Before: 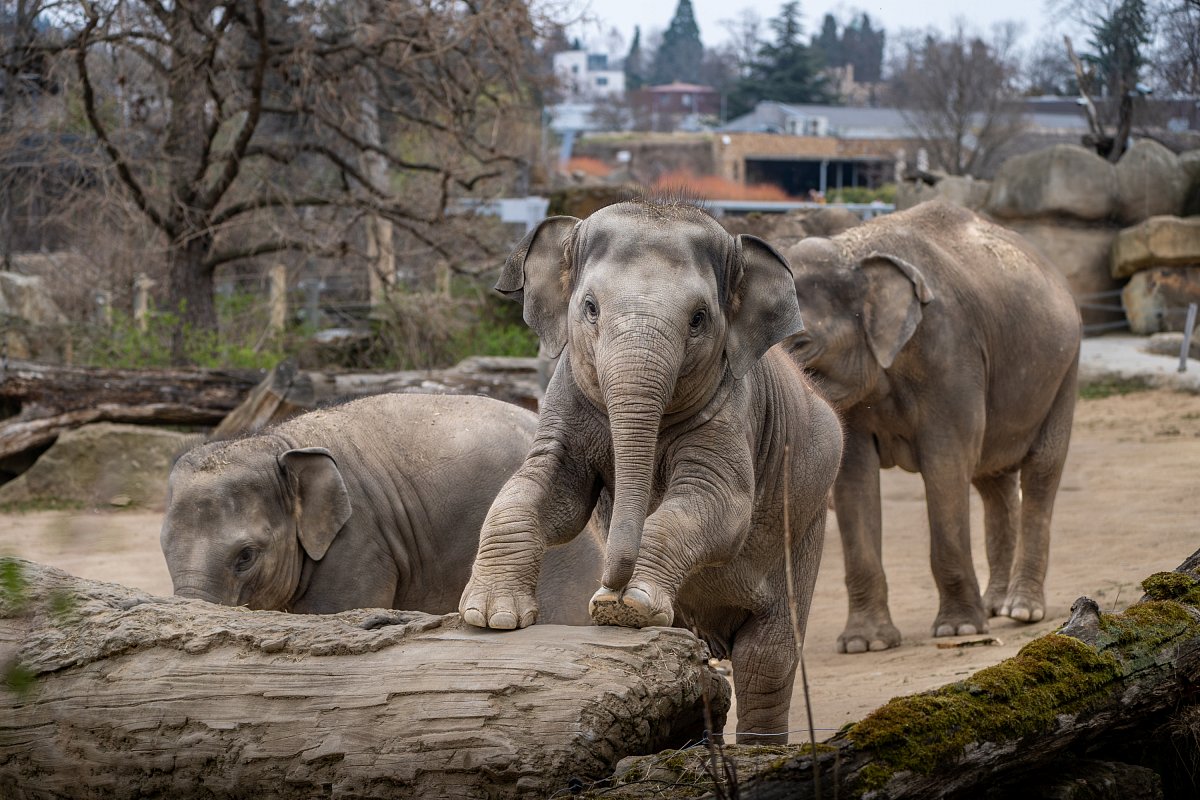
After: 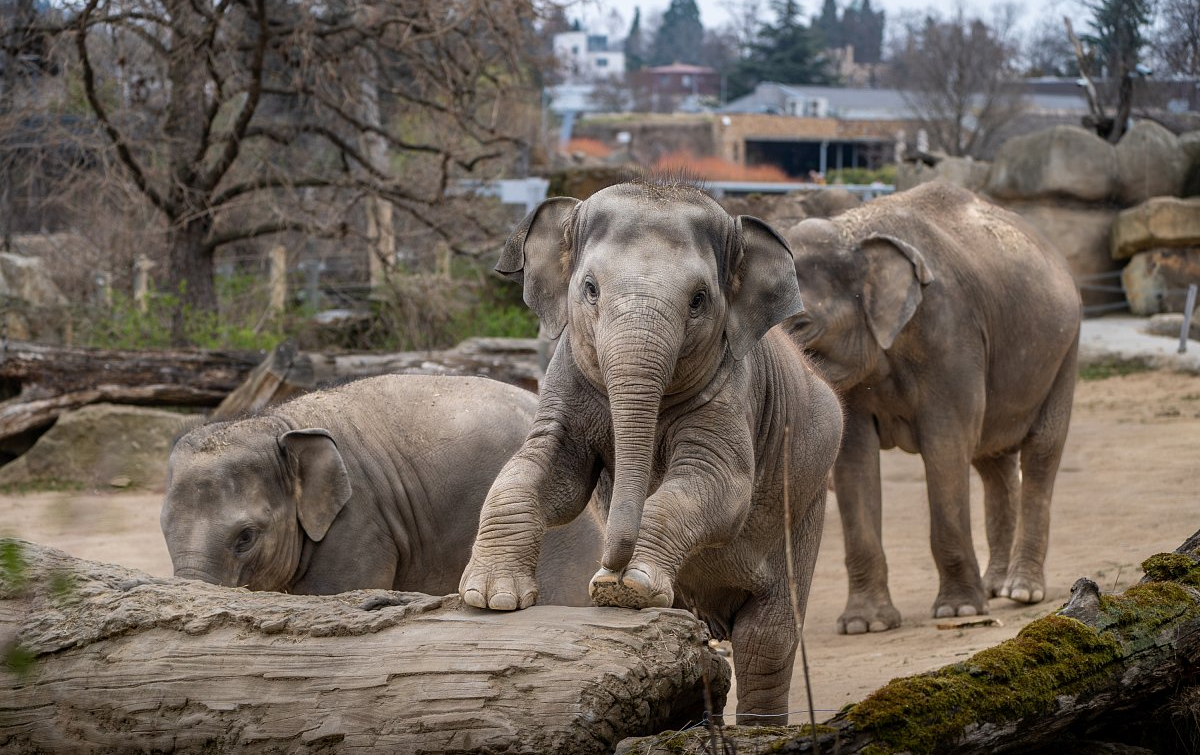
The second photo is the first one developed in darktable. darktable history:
crop and rotate: top 2.539%, bottom 3.01%
